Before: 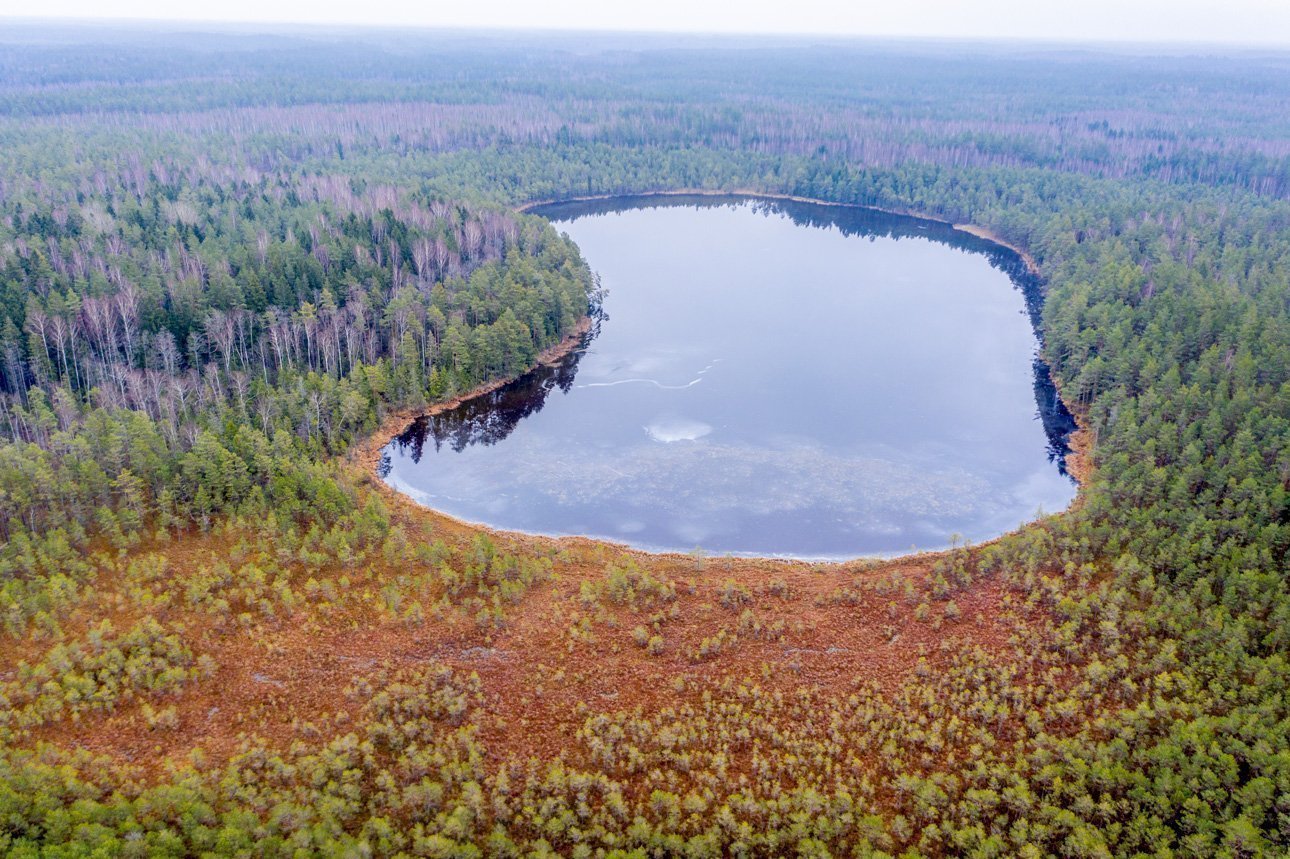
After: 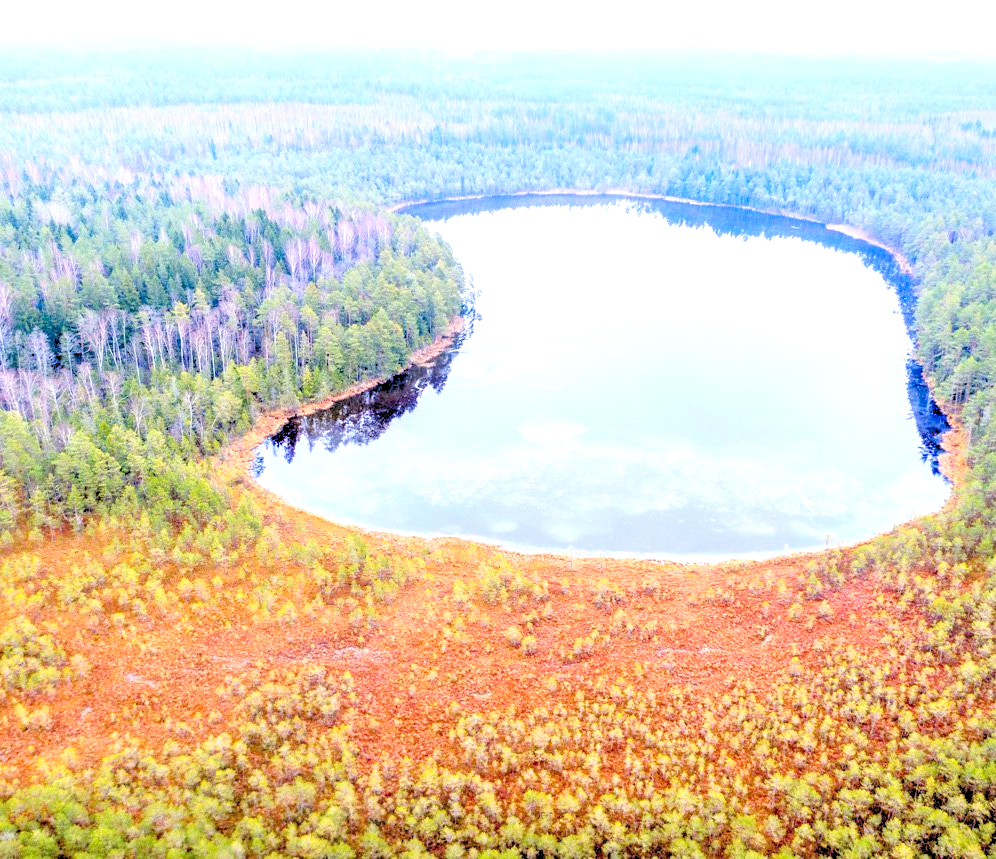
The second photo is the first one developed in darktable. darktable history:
exposure: black level correction 0, exposure 1.1 EV, compensate highlight preservation false
levels: levels [0.093, 0.434, 0.988]
crop: left 9.893%, right 12.862%
